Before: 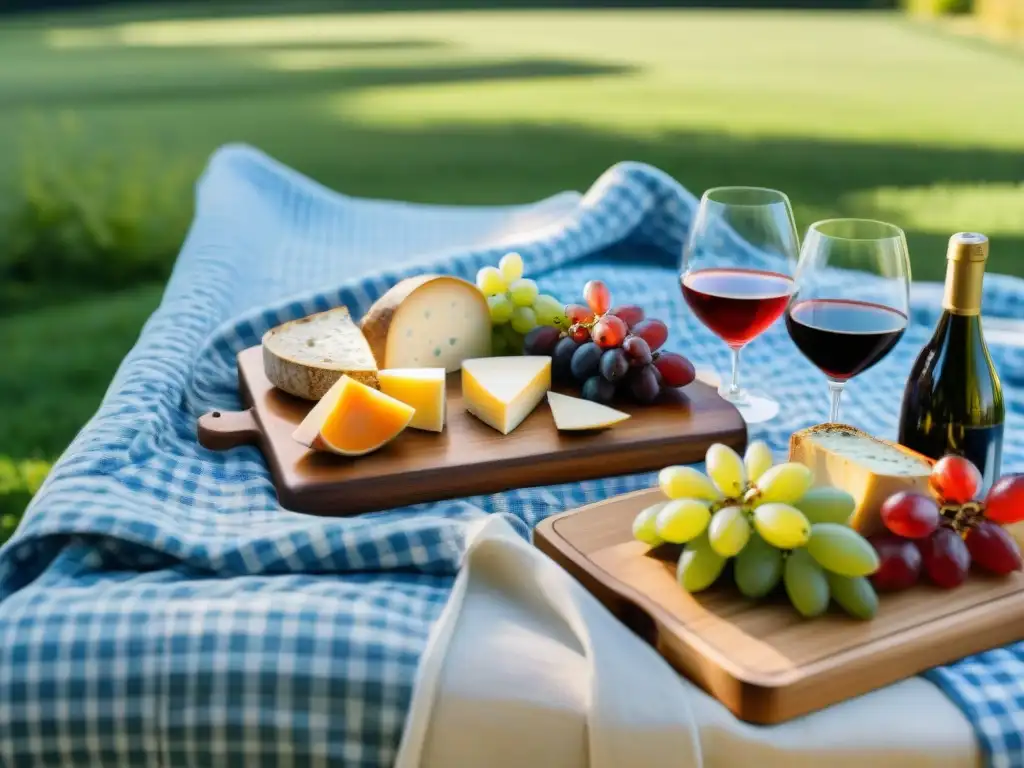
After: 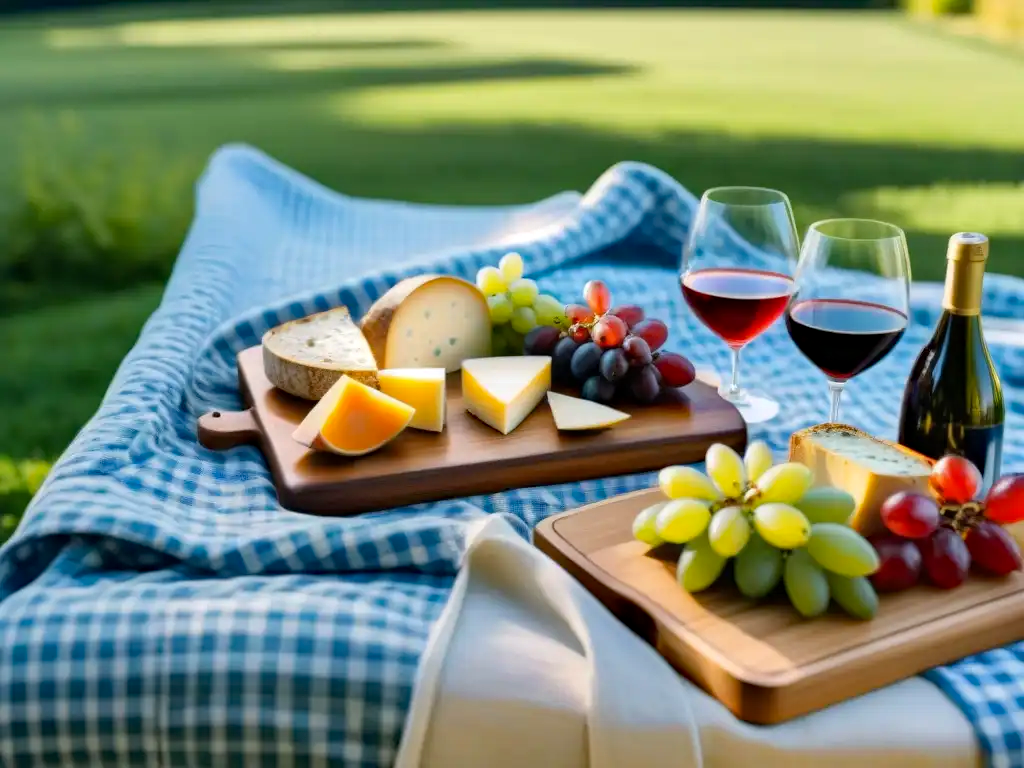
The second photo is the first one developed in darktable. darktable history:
haze removal: strength 0.238, distance 0.257, compatibility mode true, adaptive false
